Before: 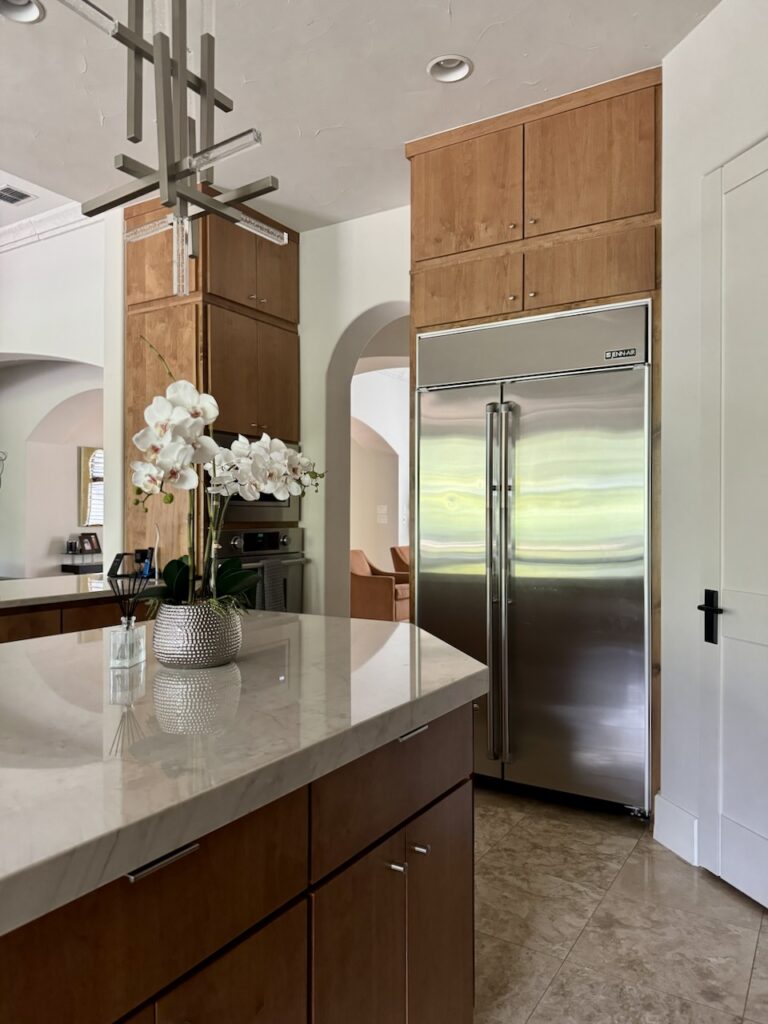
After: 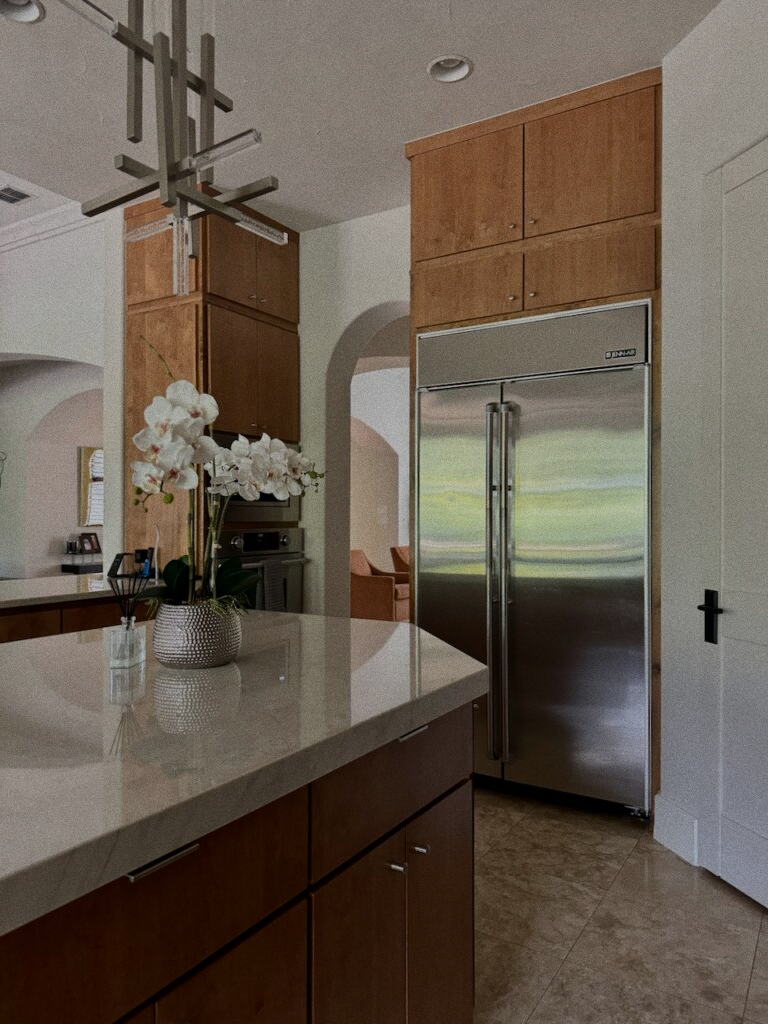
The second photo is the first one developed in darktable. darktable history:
white balance: emerald 1
exposure: exposure -1 EV, compensate highlight preservation false
grain: coarseness 3.21 ISO
